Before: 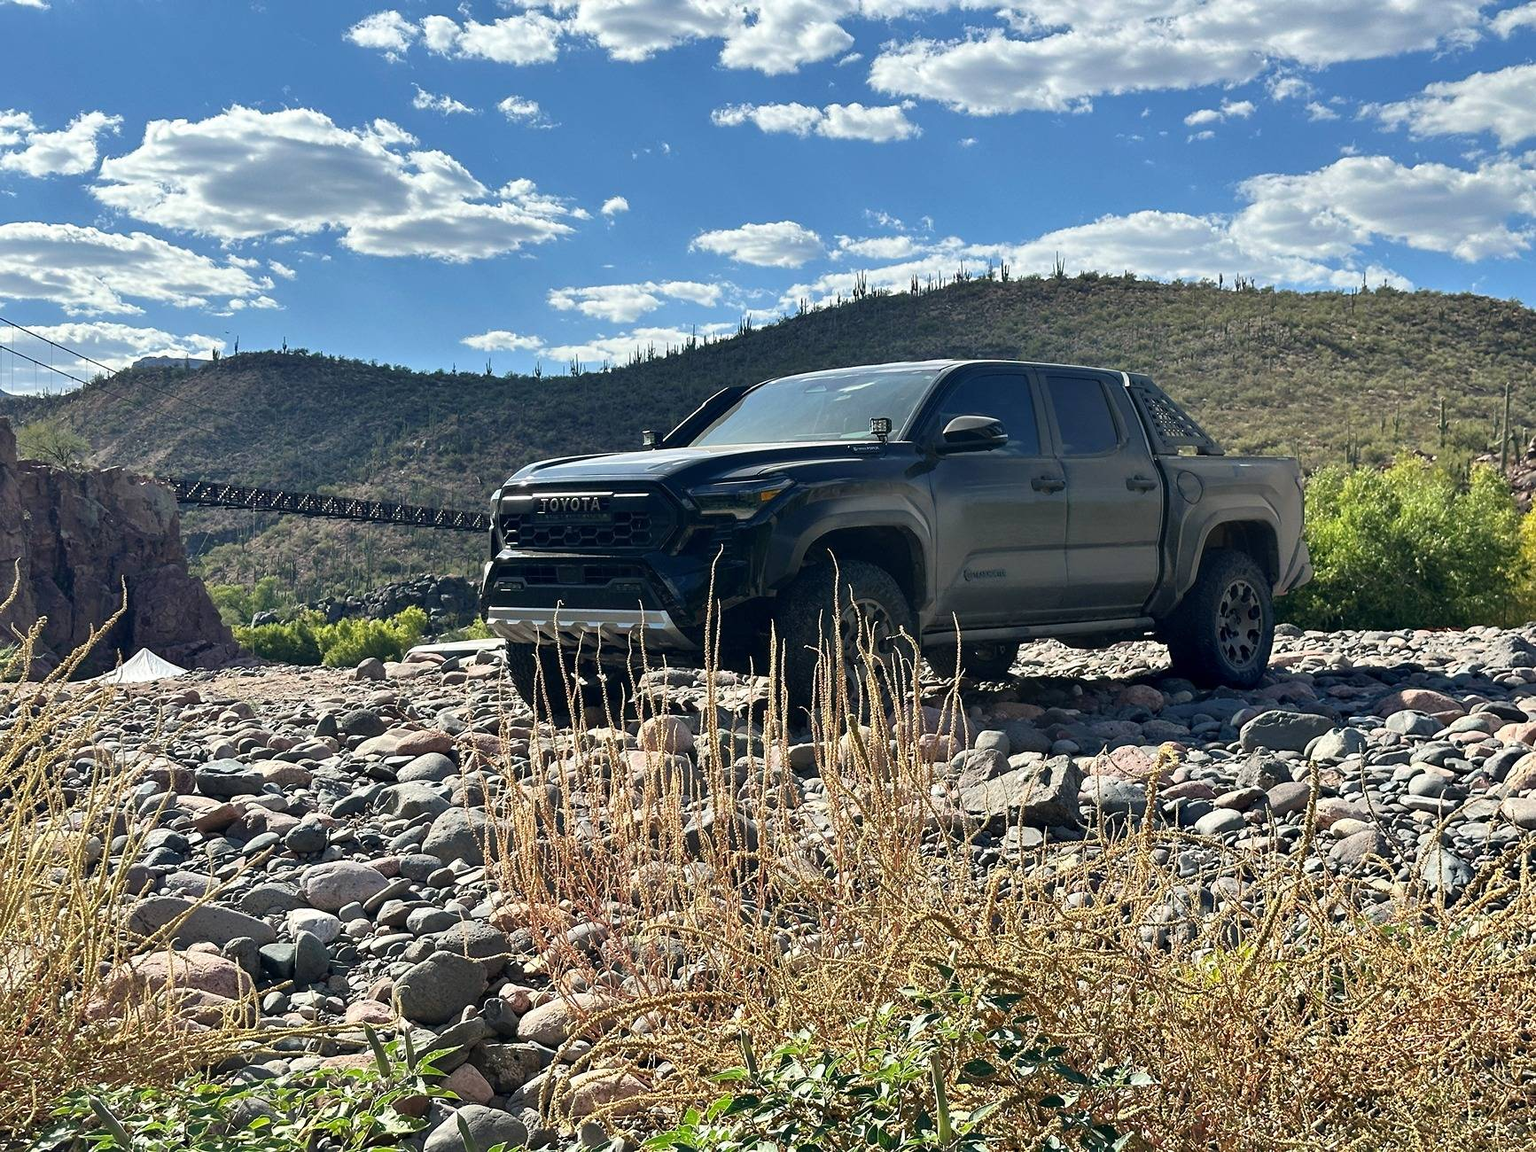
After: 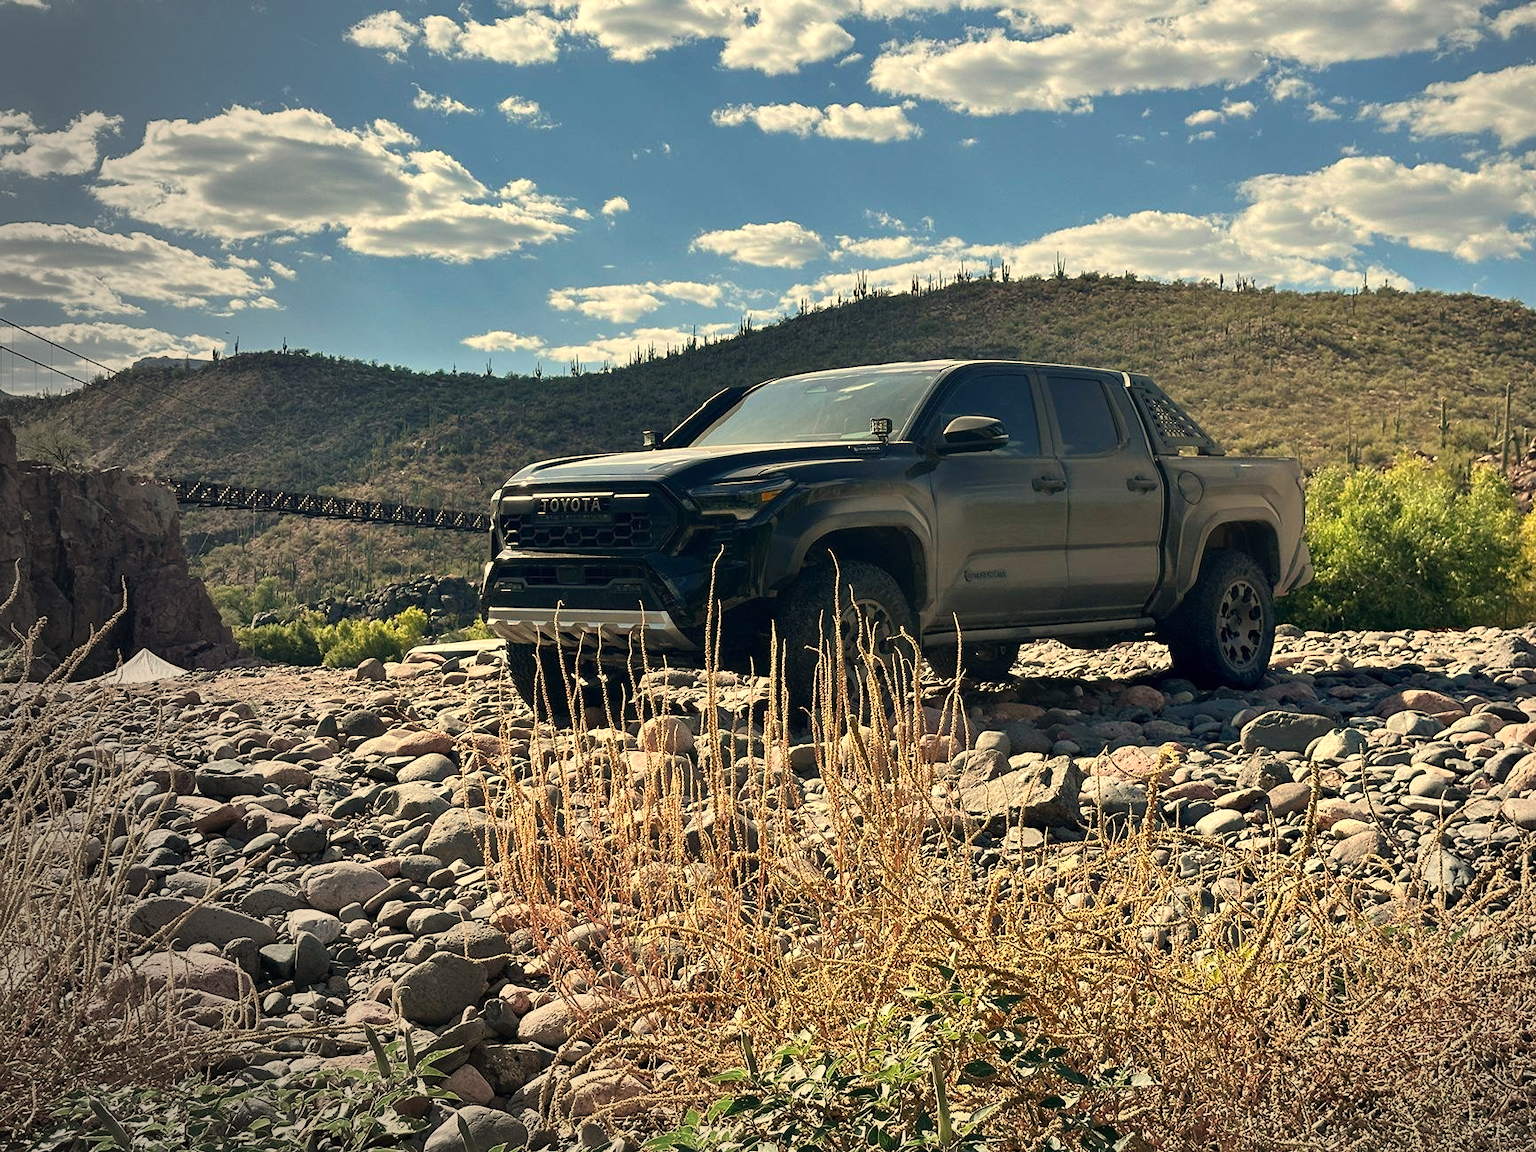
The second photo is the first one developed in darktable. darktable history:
white balance: red 1.123, blue 0.83
vignetting: fall-off start 73.57%, center (0.22, -0.235)
